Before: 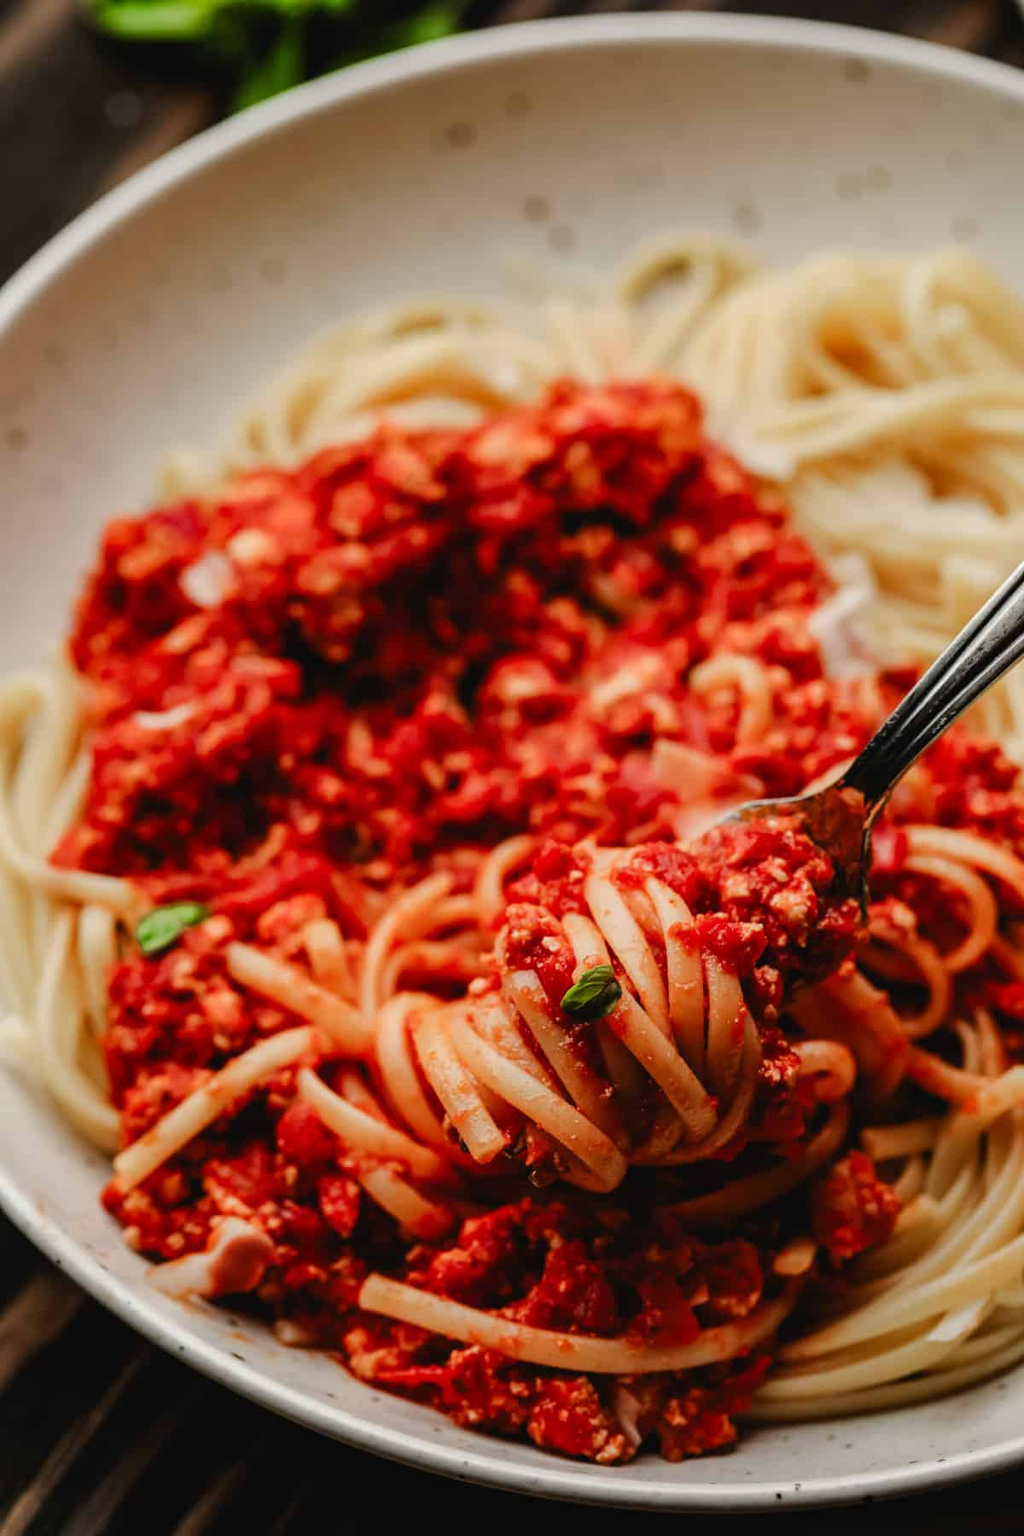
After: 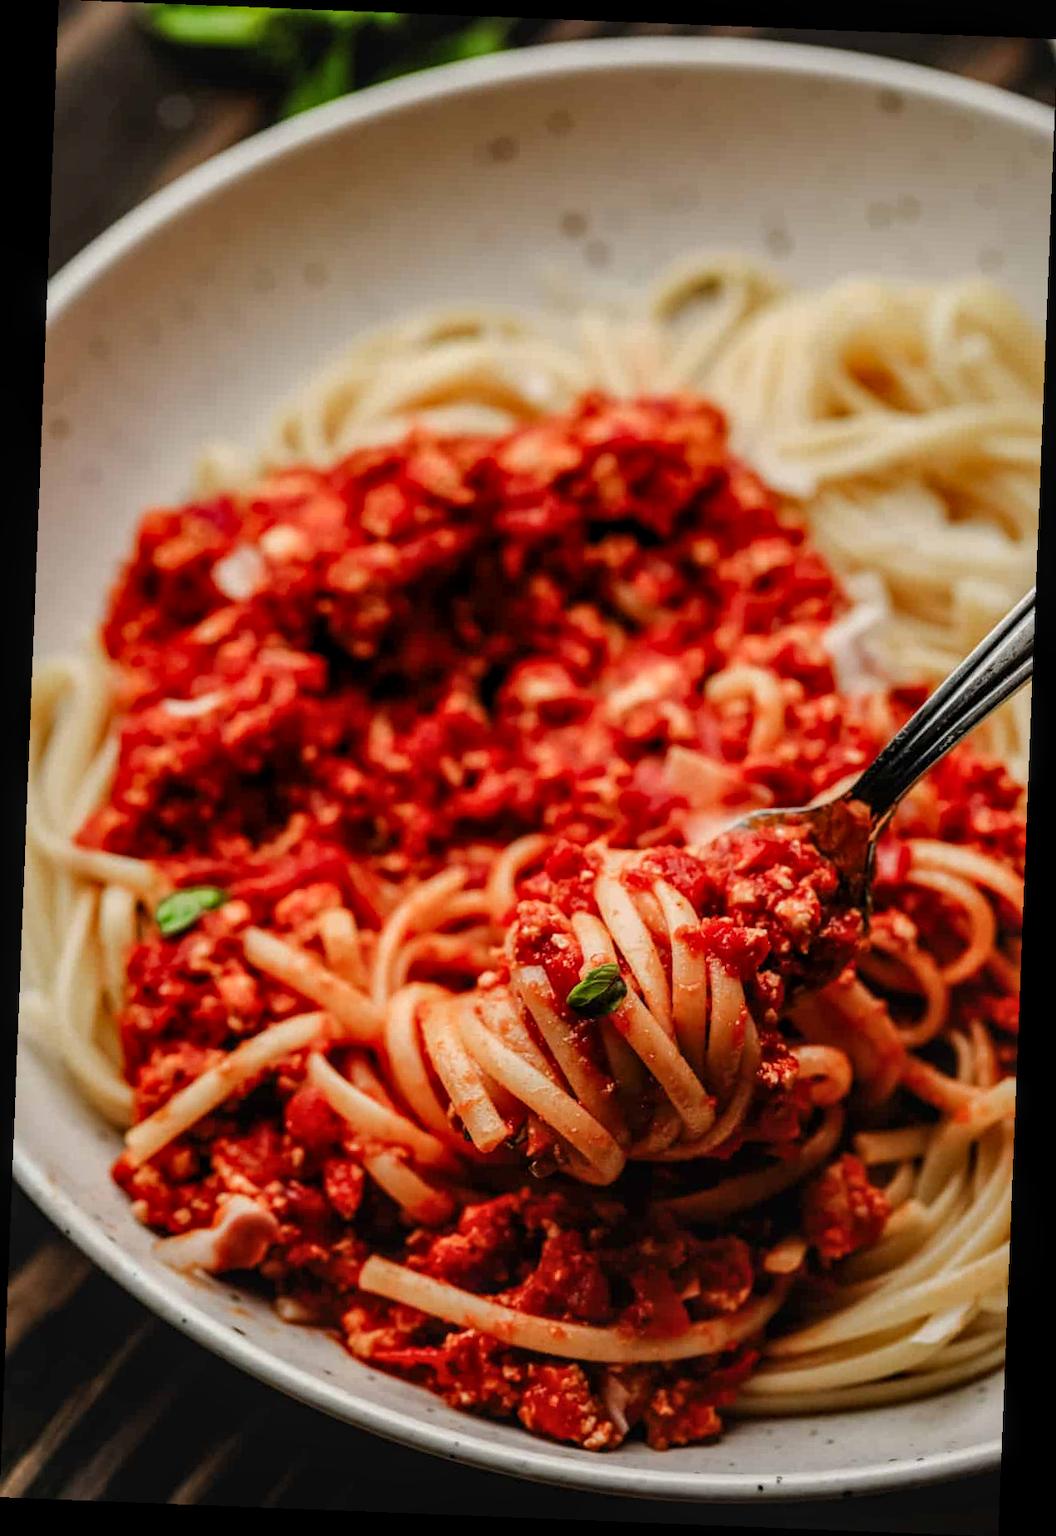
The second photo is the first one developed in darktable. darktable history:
local contrast: on, module defaults
rotate and perspective: rotation 2.27°, automatic cropping off
